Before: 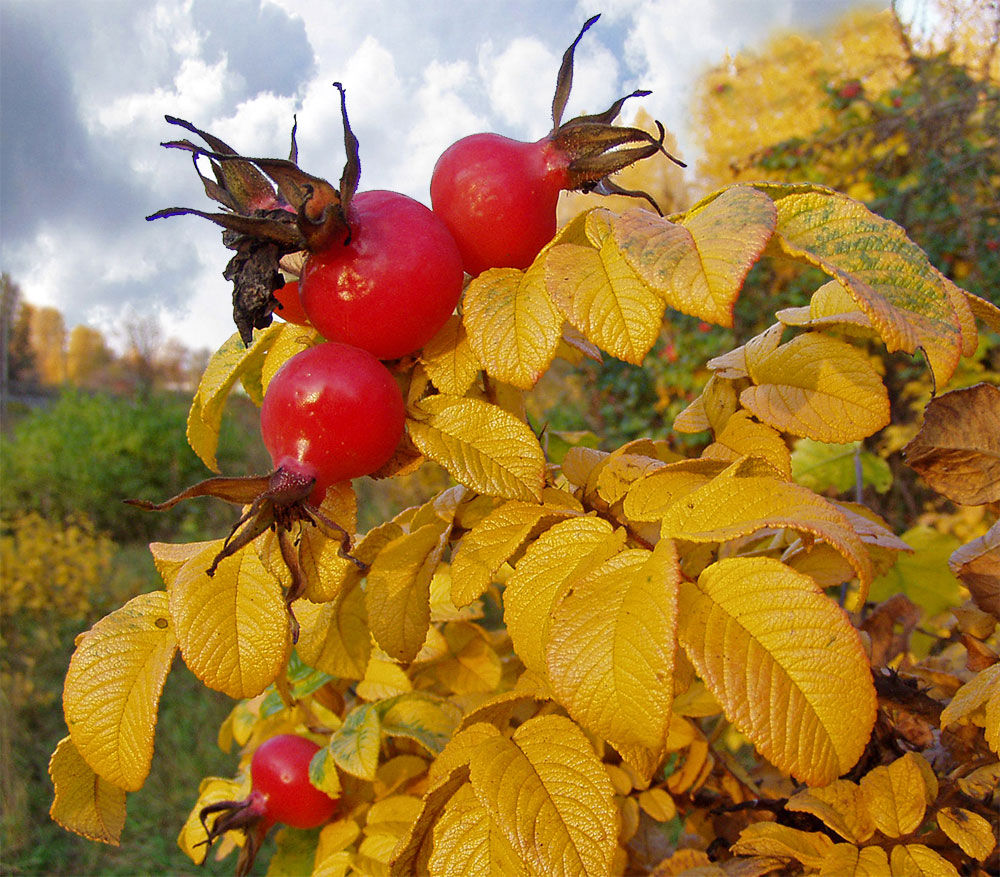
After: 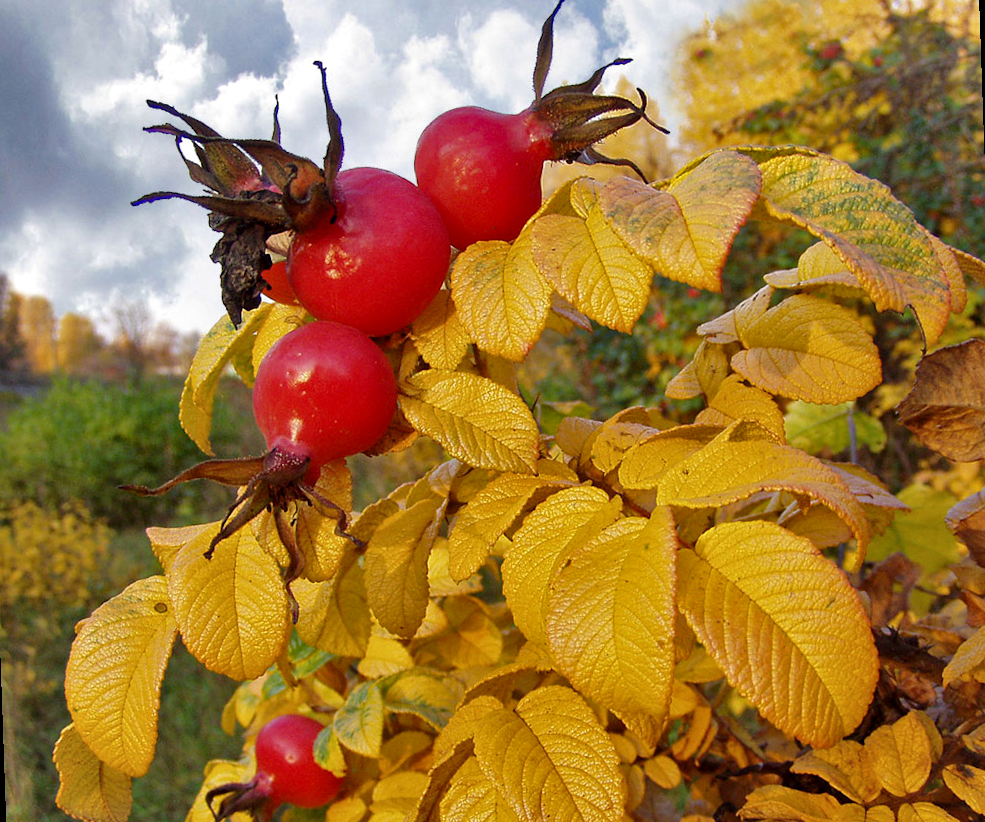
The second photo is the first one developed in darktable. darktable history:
rotate and perspective: rotation -2°, crop left 0.022, crop right 0.978, crop top 0.049, crop bottom 0.951
local contrast: mode bilateral grid, contrast 20, coarseness 50, detail 120%, midtone range 0.2
shadows and highlights: soften with gaussian
